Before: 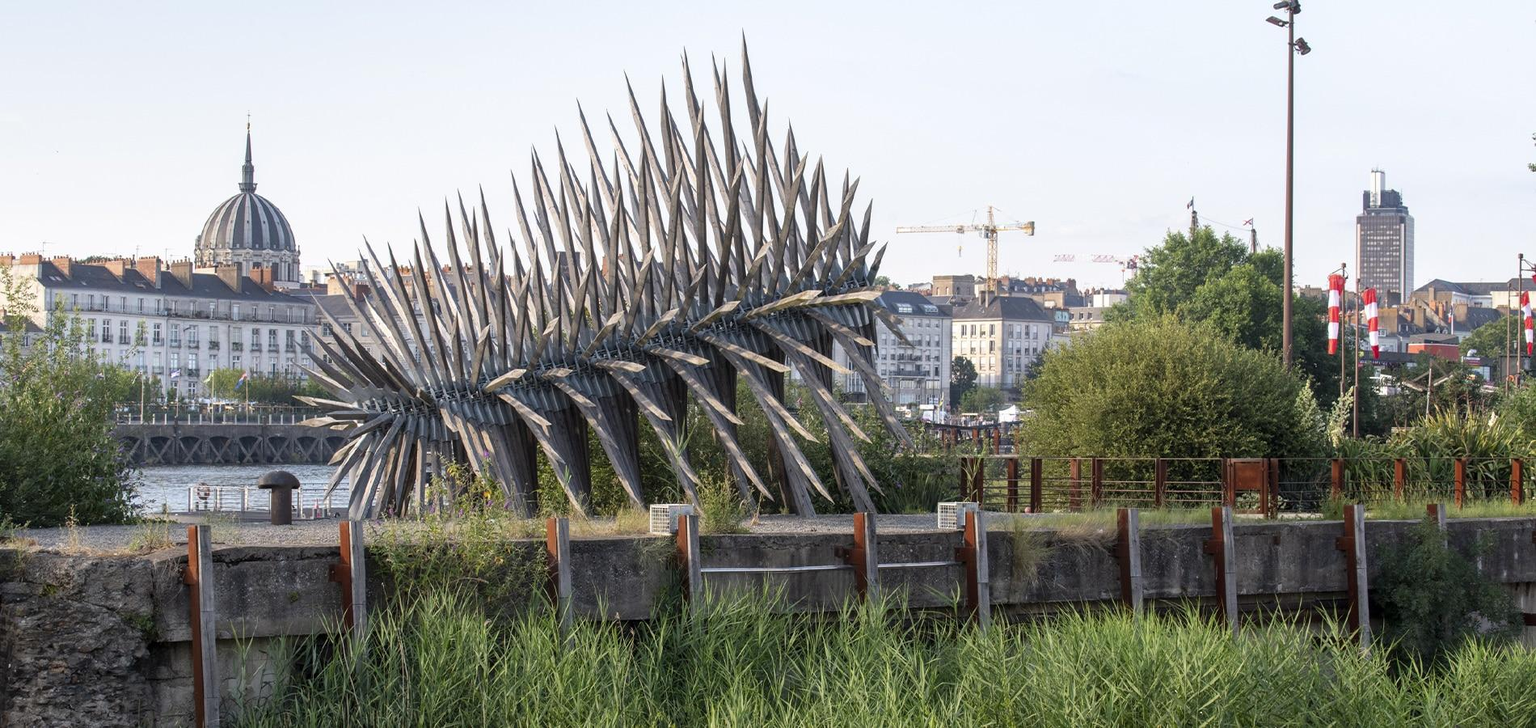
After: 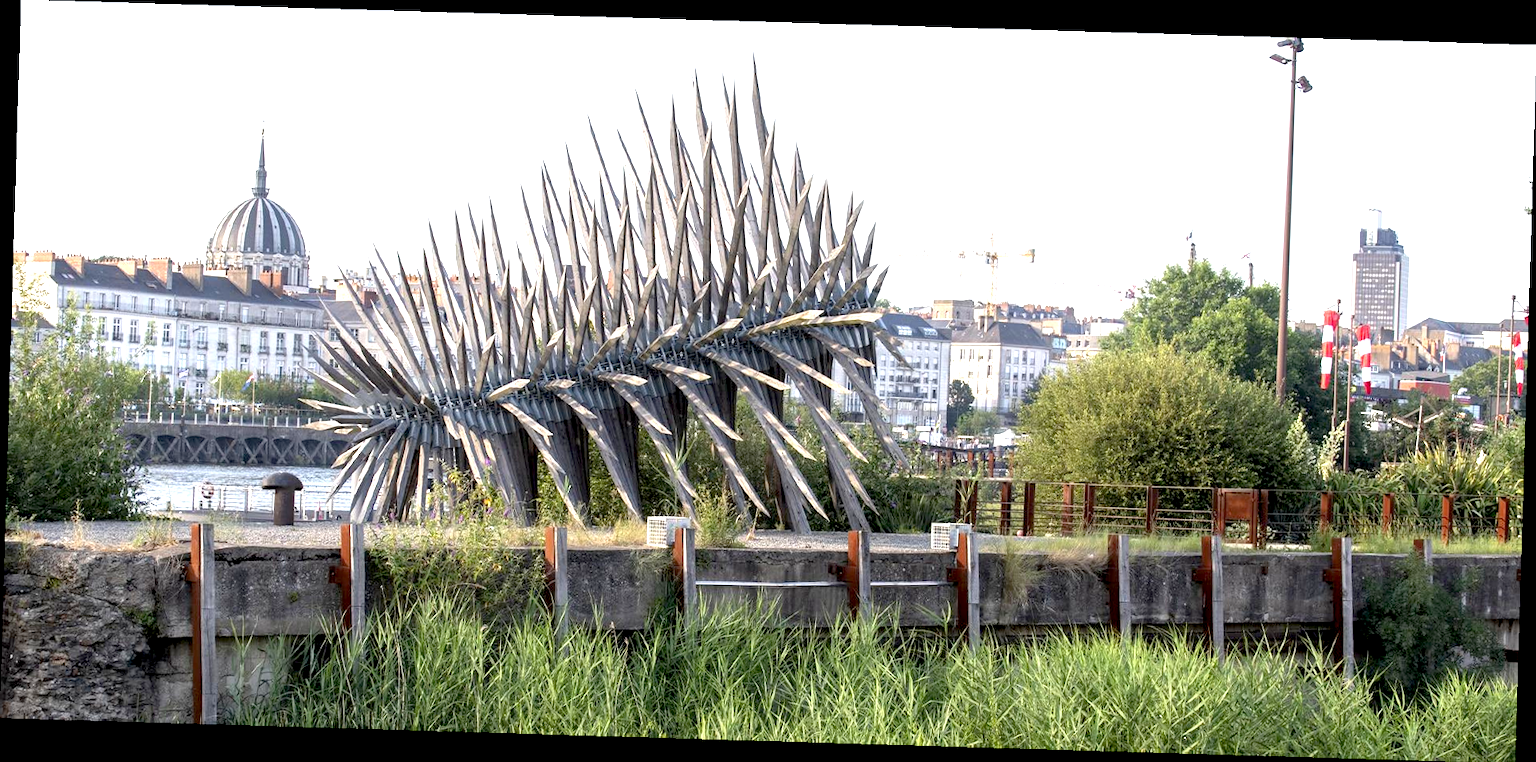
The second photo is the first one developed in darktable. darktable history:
rotate and perspective: rotation 1.72°, automatic cropping off
exposure: black level correction 0.008, exposure 0.979 EV, compensate highlight preservation false
